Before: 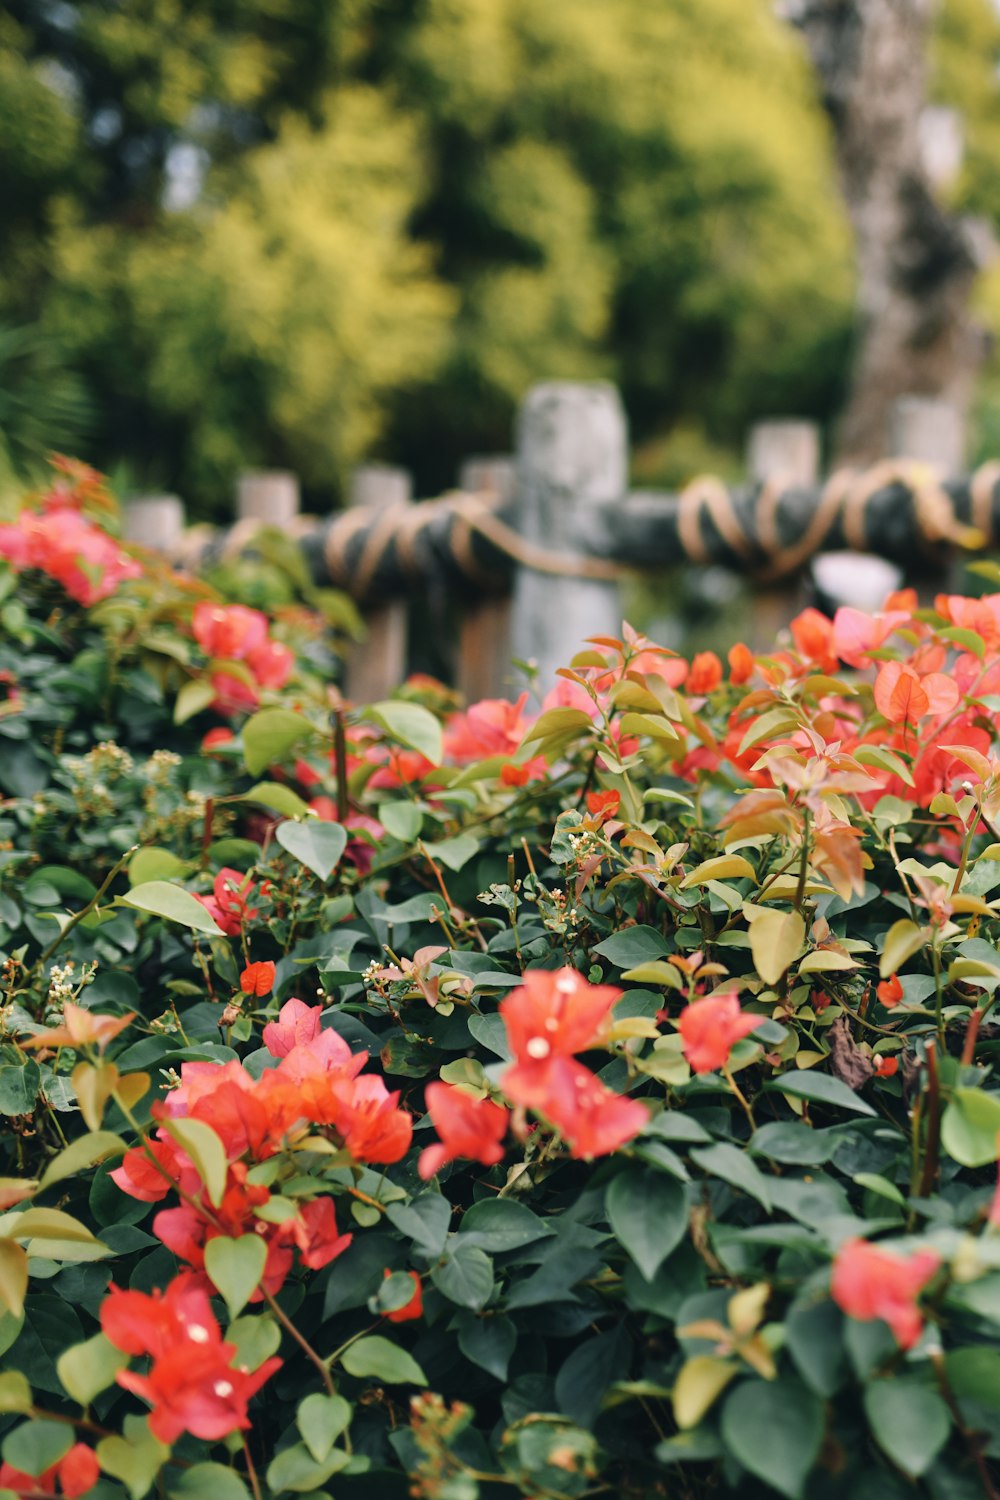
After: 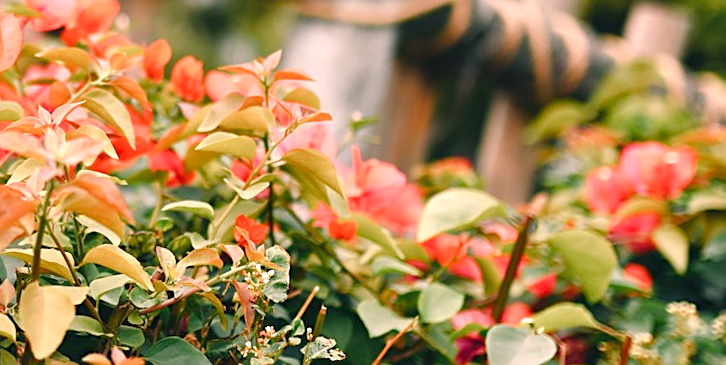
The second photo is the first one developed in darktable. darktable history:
sharpen: on, module defaults
crop and rotate: angle 16.12°, top 30.835%, bottom 35.653%
color balance rgb: perceptual saturation grading › global saturation 20%, perceptual saturation grading › highlights -50%, perceptual saturation grading › shadows 30%, perceptual brilliance grading › global brilliance 10%, perceptual brilliance grading › shadows 15%
white balance: red 1.127, blue 0.943
